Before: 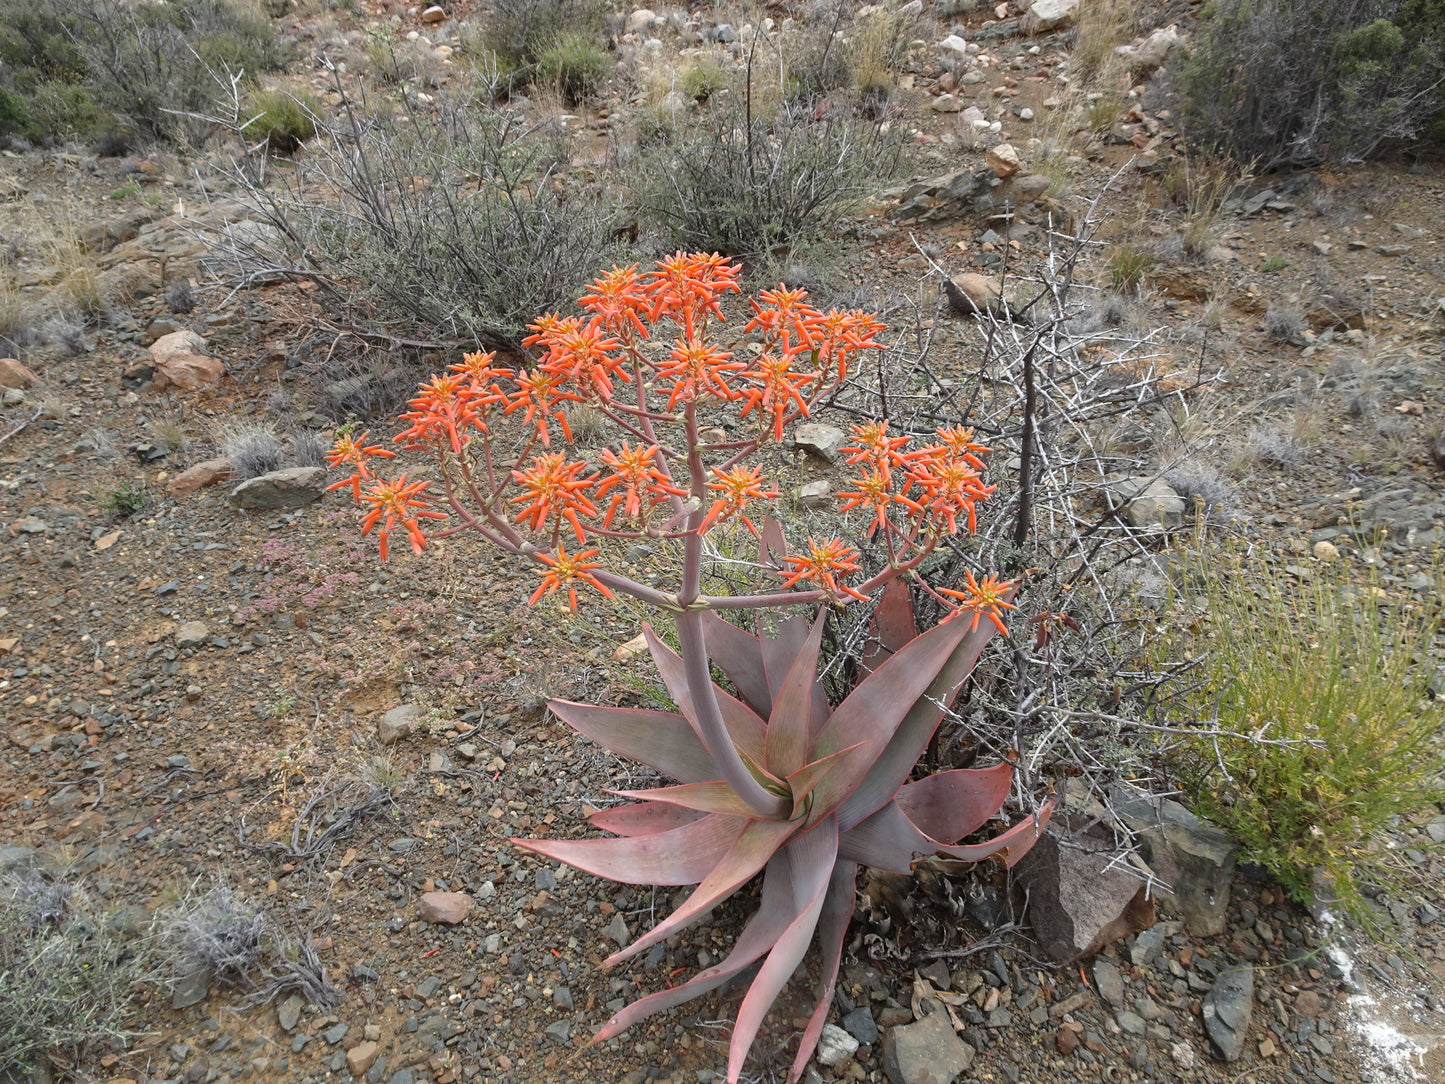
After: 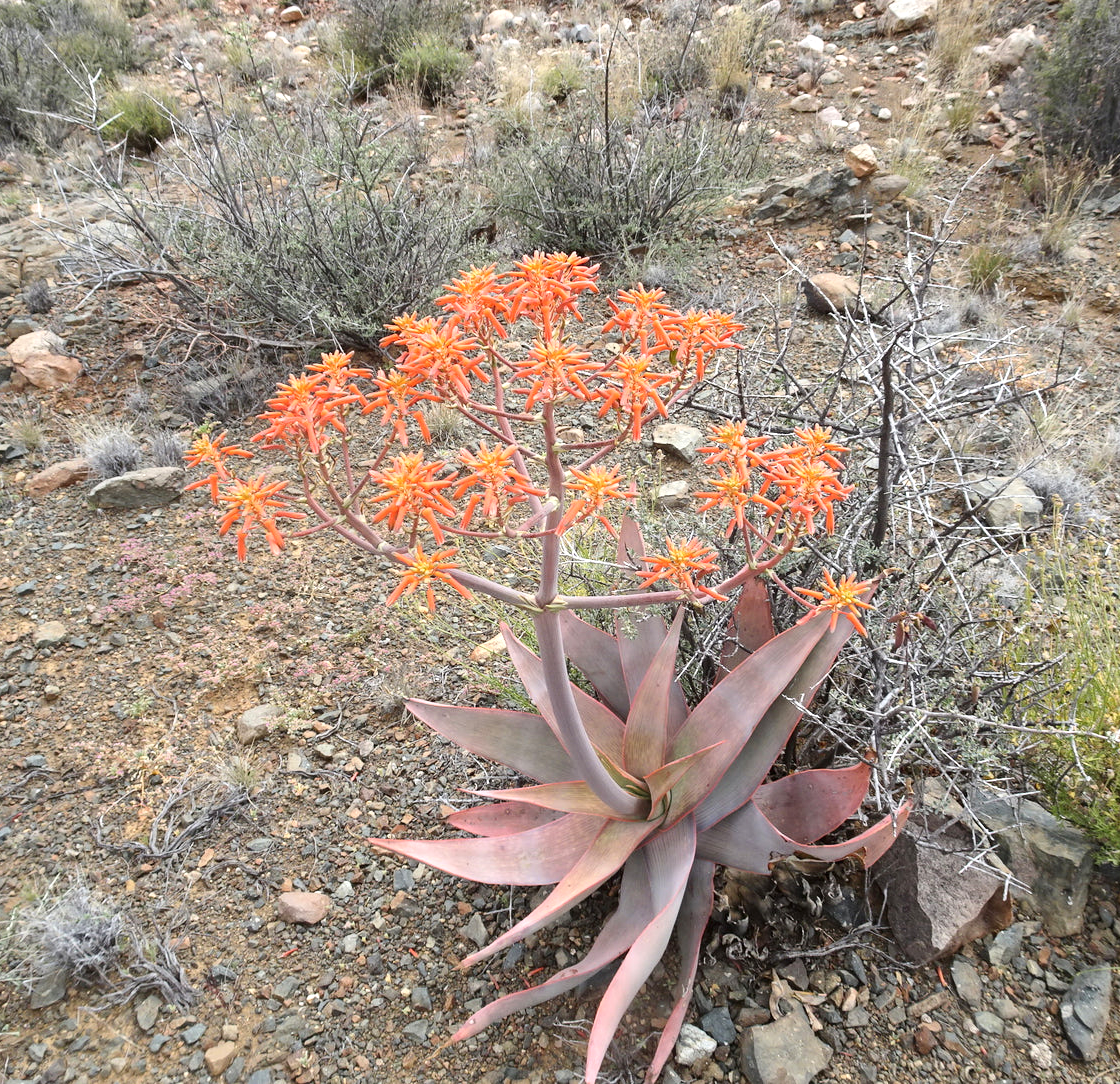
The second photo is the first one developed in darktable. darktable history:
exposure: black level correction 0.001, exposure 0.499 EV, compensate exposure bias true, compensate highlight preservation false
crop: left 9.869%, right 12.604%
contrast brightness saturation: contrast 0.148, brightness 0.047
